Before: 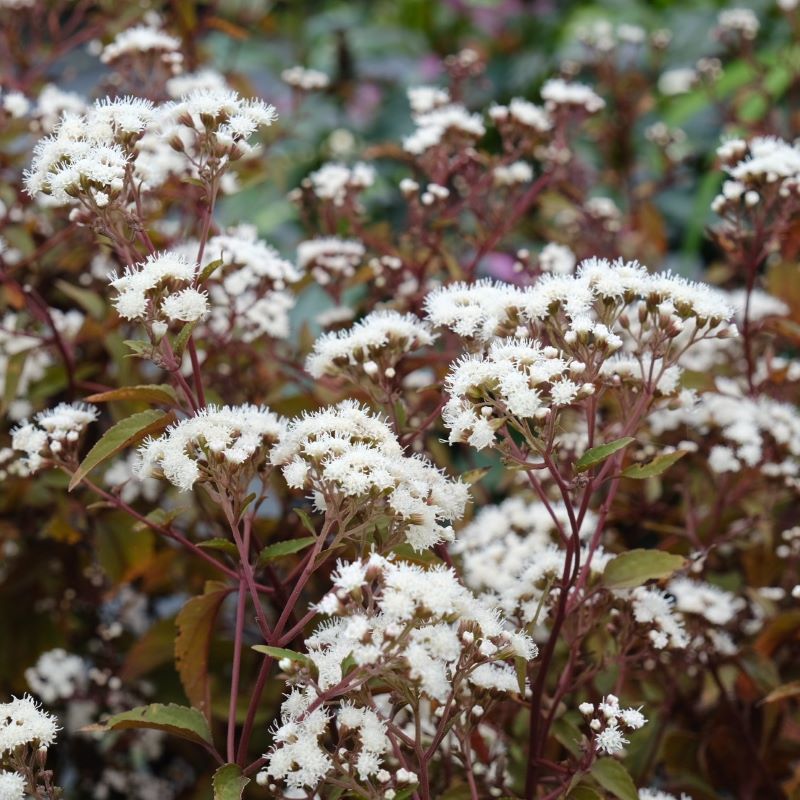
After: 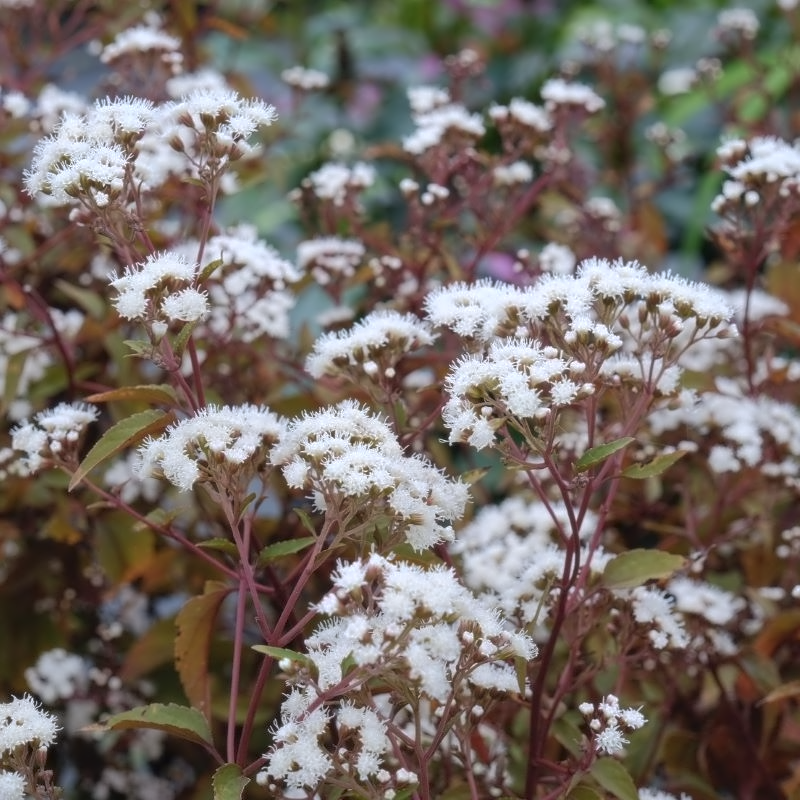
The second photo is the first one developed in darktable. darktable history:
color calibration: illuminant as shot in camera, x 0.358, y 0.373, temperature 4628.91 K
contrast equalizer: y [[0.5 ×4, 0.524, 0.59], [0.5 ×6], [0.5 ×6], [0, 0, 0, 0.01, 0.045, 0.012], [0, 0, 0, 0.044, 0.195, 0.131]]
shadows and highlights: on, module defaults
soften: size 10%, saturation 50%, brightness 0.2 EV, mix 10%
